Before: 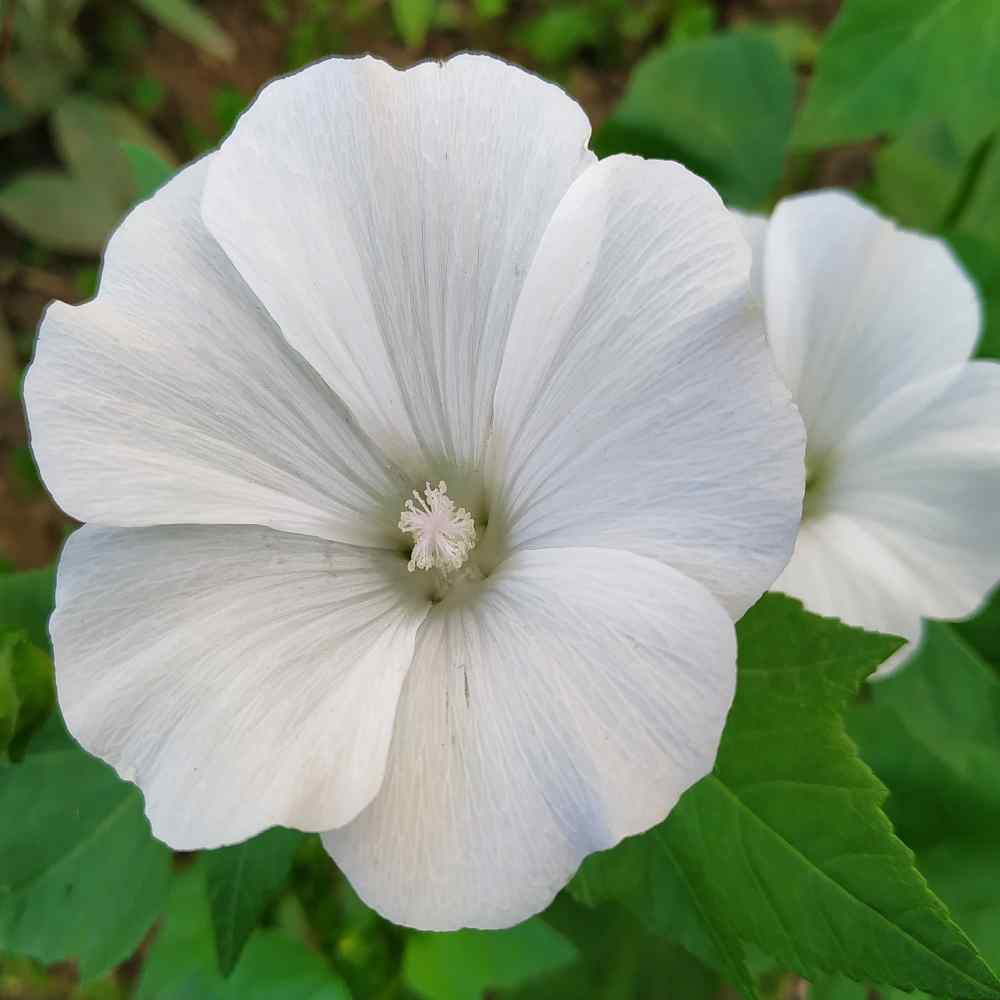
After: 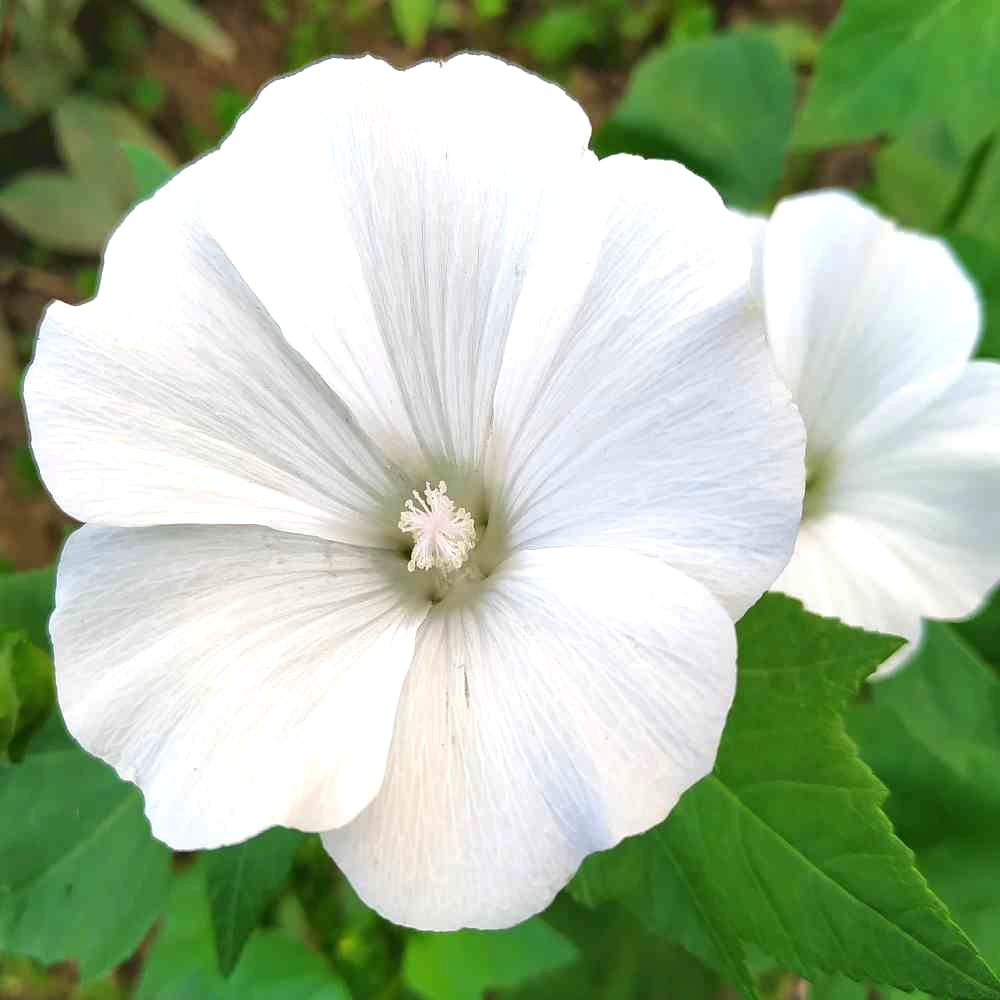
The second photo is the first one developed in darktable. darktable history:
exposure: black level correction 0, exposure 0.7 EV, compensate exposure bias true, compensate highlight preservation false
tone curve: curves: ch0 [(0.122, 0.111) (1, 1)]
